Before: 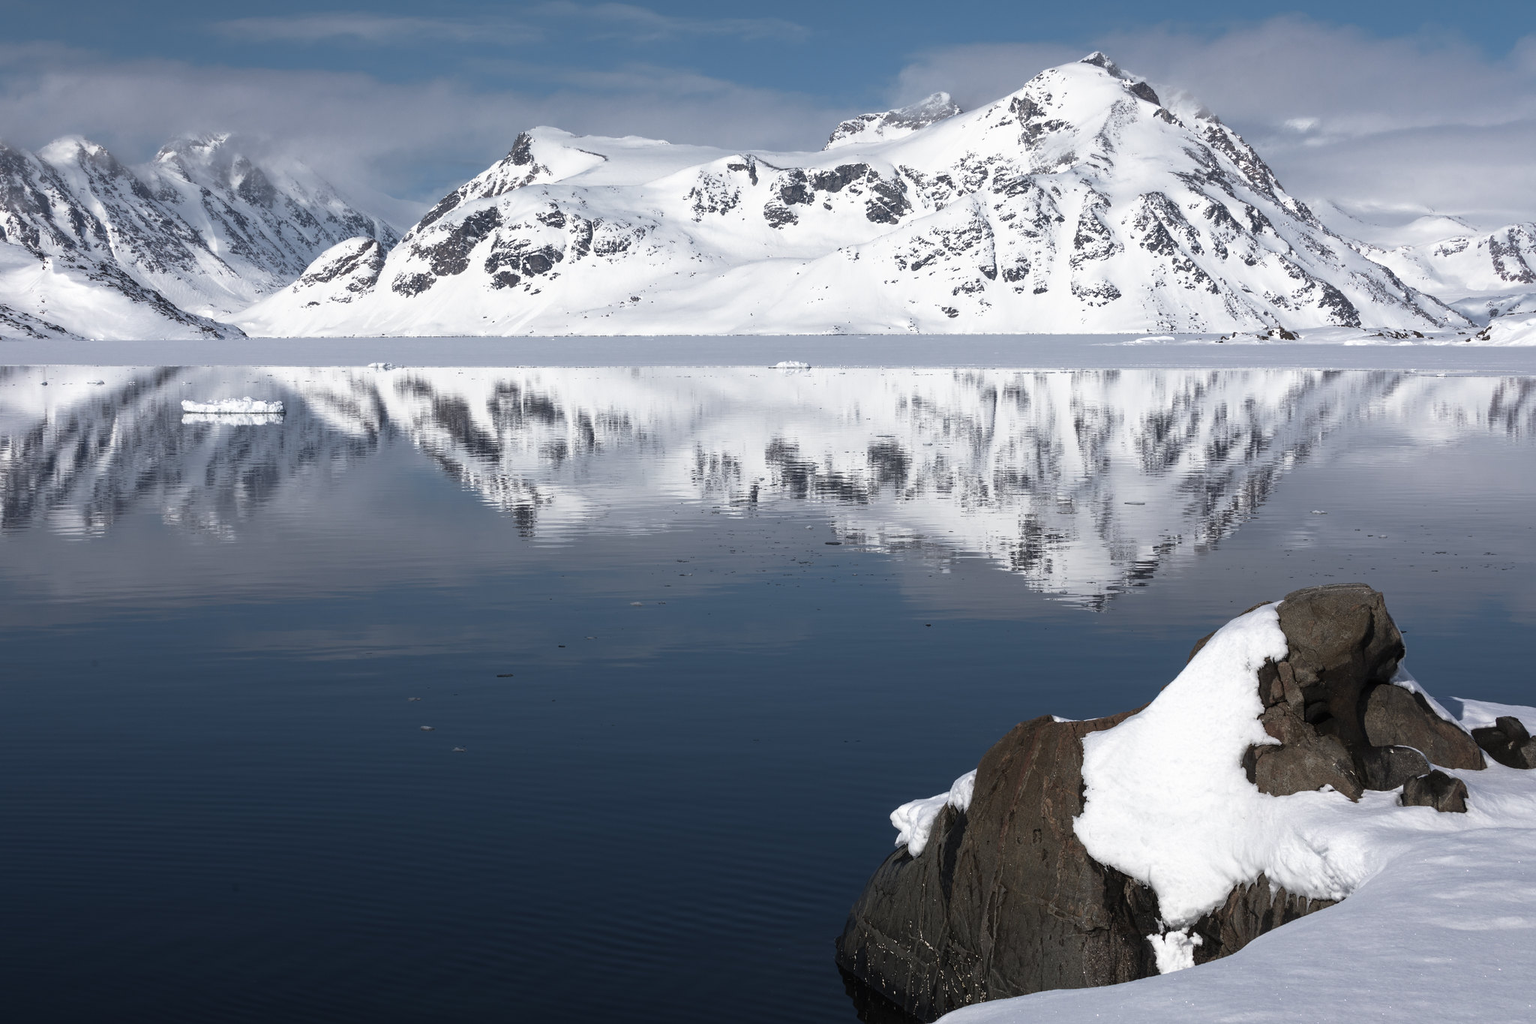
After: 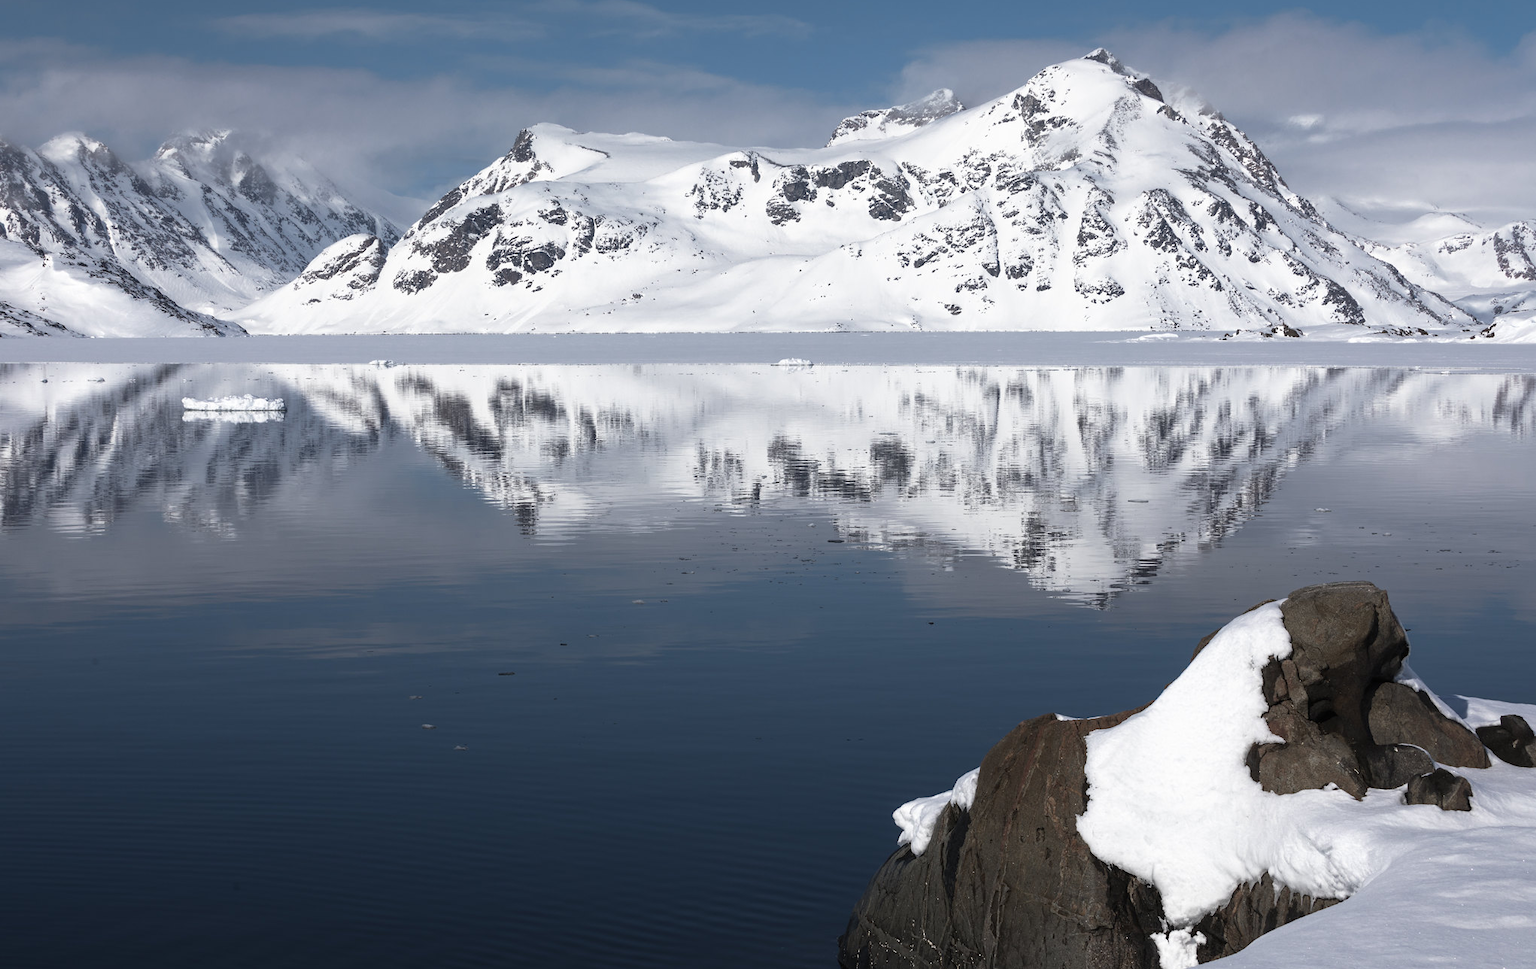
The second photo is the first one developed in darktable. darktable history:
crop: top 0.439%, right 0.264%, bottom 5.072%
